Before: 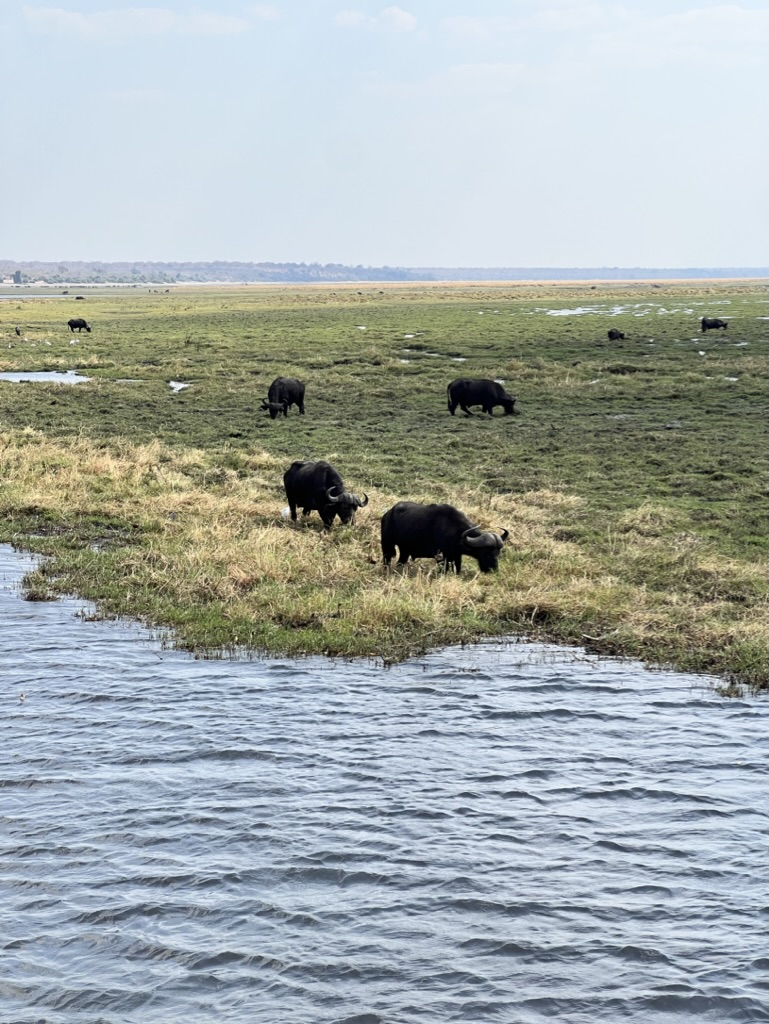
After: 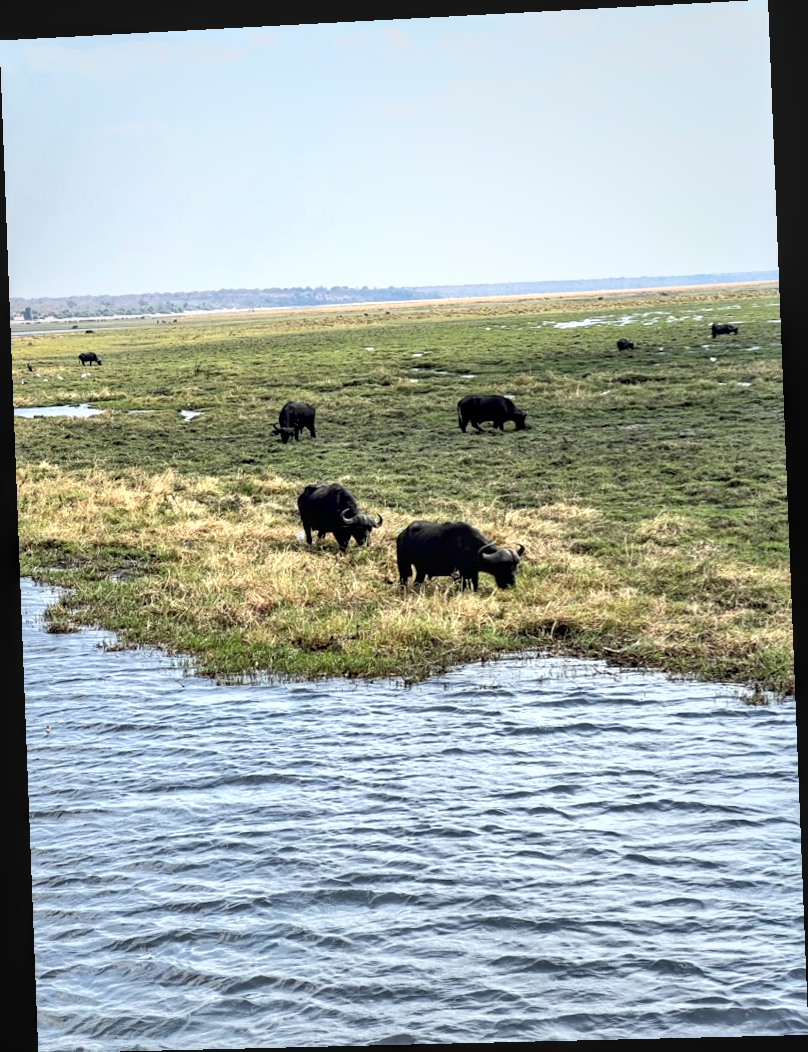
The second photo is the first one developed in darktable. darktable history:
local contrast: on, module defaults
exposure: black level correction 0.005, exposure 0.417 EV, compensate highlight preservation false
rotate and perspective: rotation -2.22°, lens shift (horizontal) -0.022, automatic cropping off
shadows and highlights: radius 125.46, shadows 30.51, highlights -30.51, low approximation 0.01, soften with gaussian
